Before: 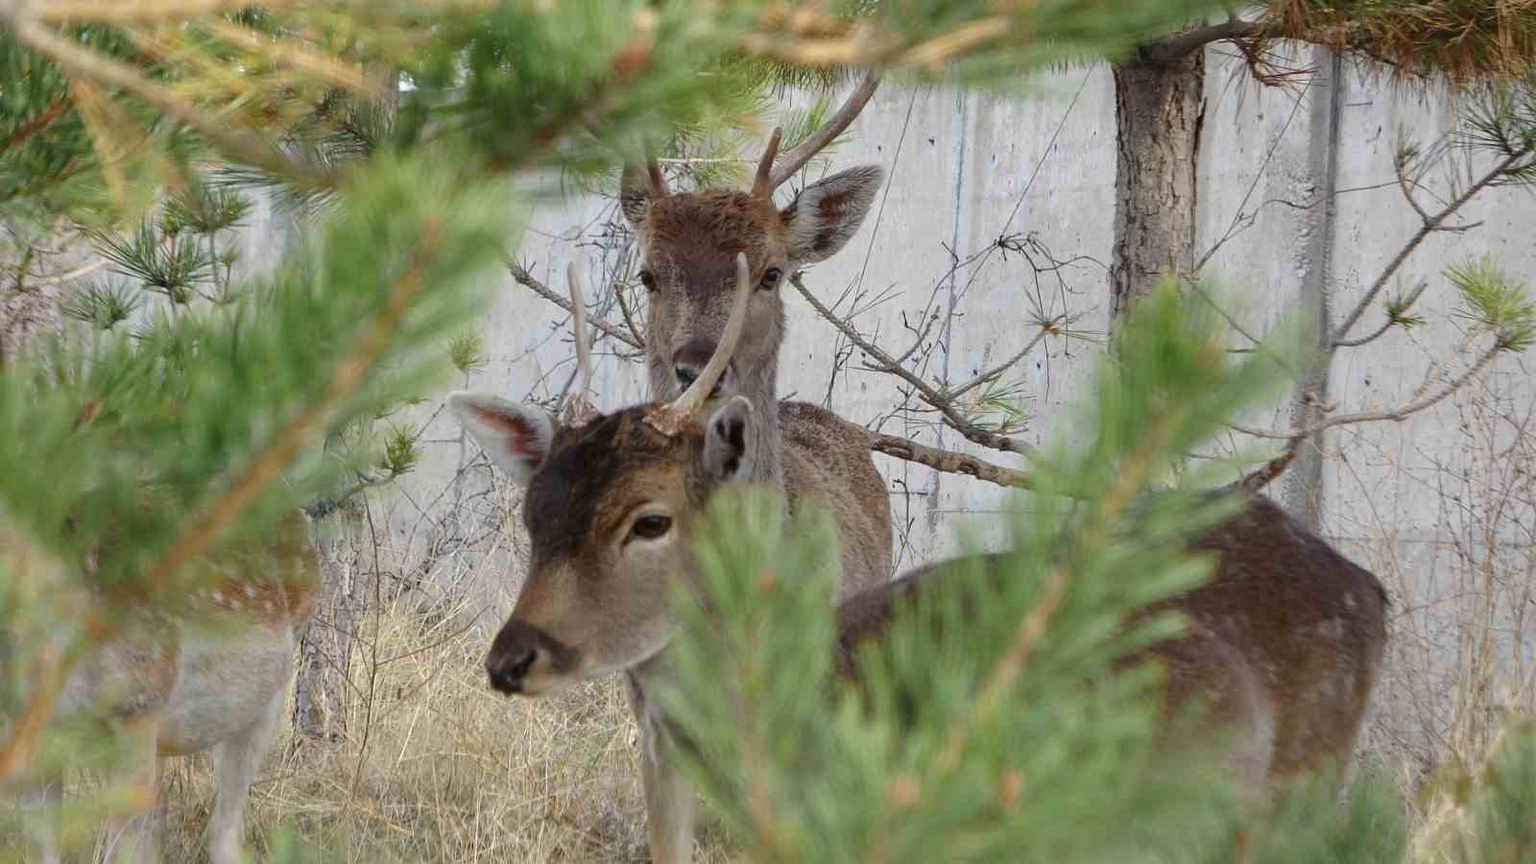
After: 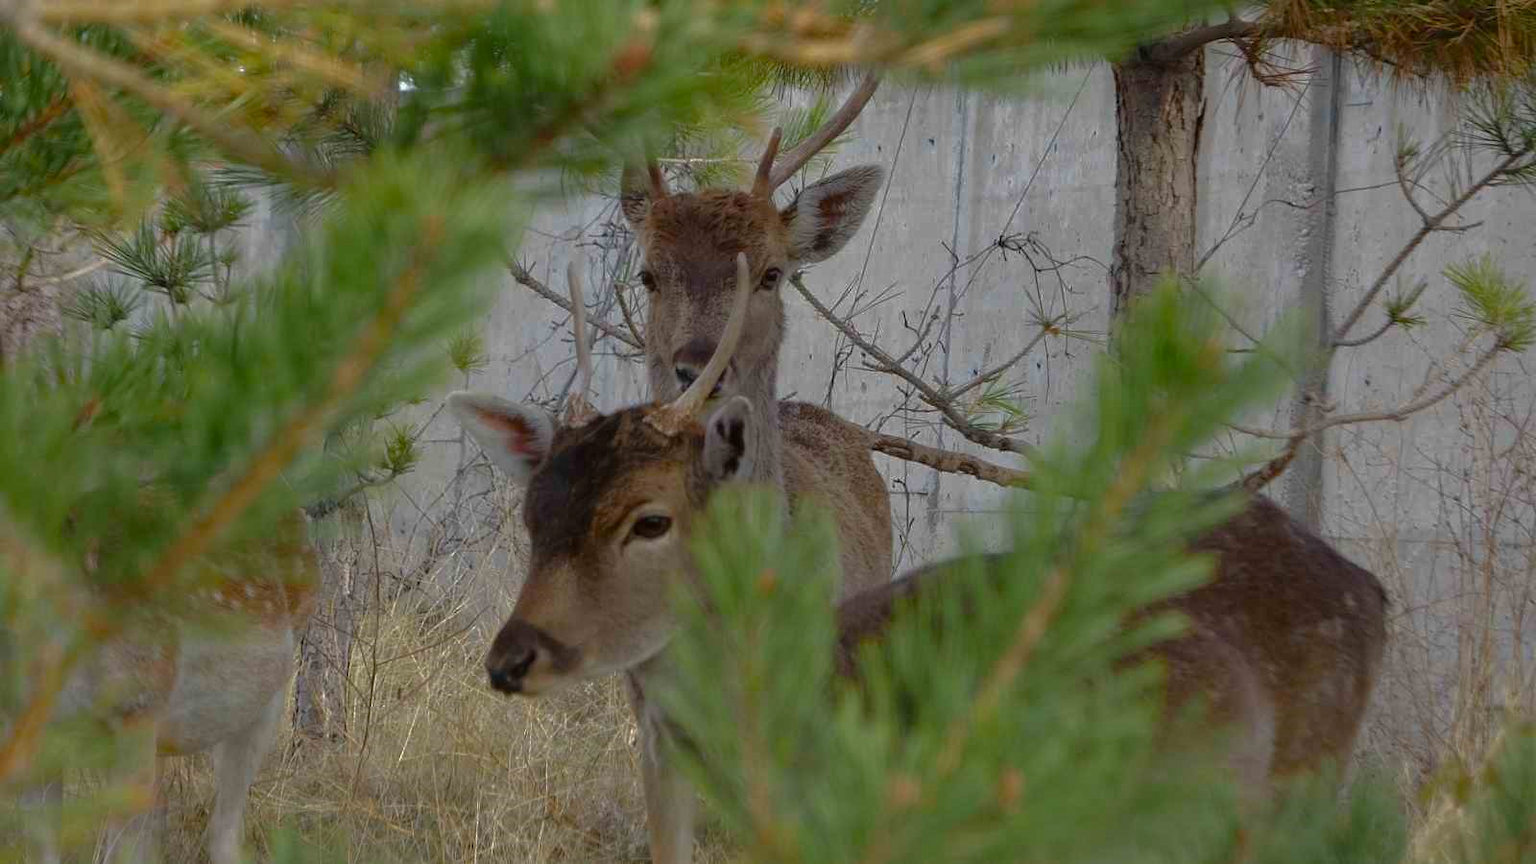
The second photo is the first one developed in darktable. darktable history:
base curve: curves: ch0 [(0, 0) (0.826, 0.587) (1, 1)]
color balance rgb: perceptual saturation grading › global saturation 20%, global vibrance 20%
